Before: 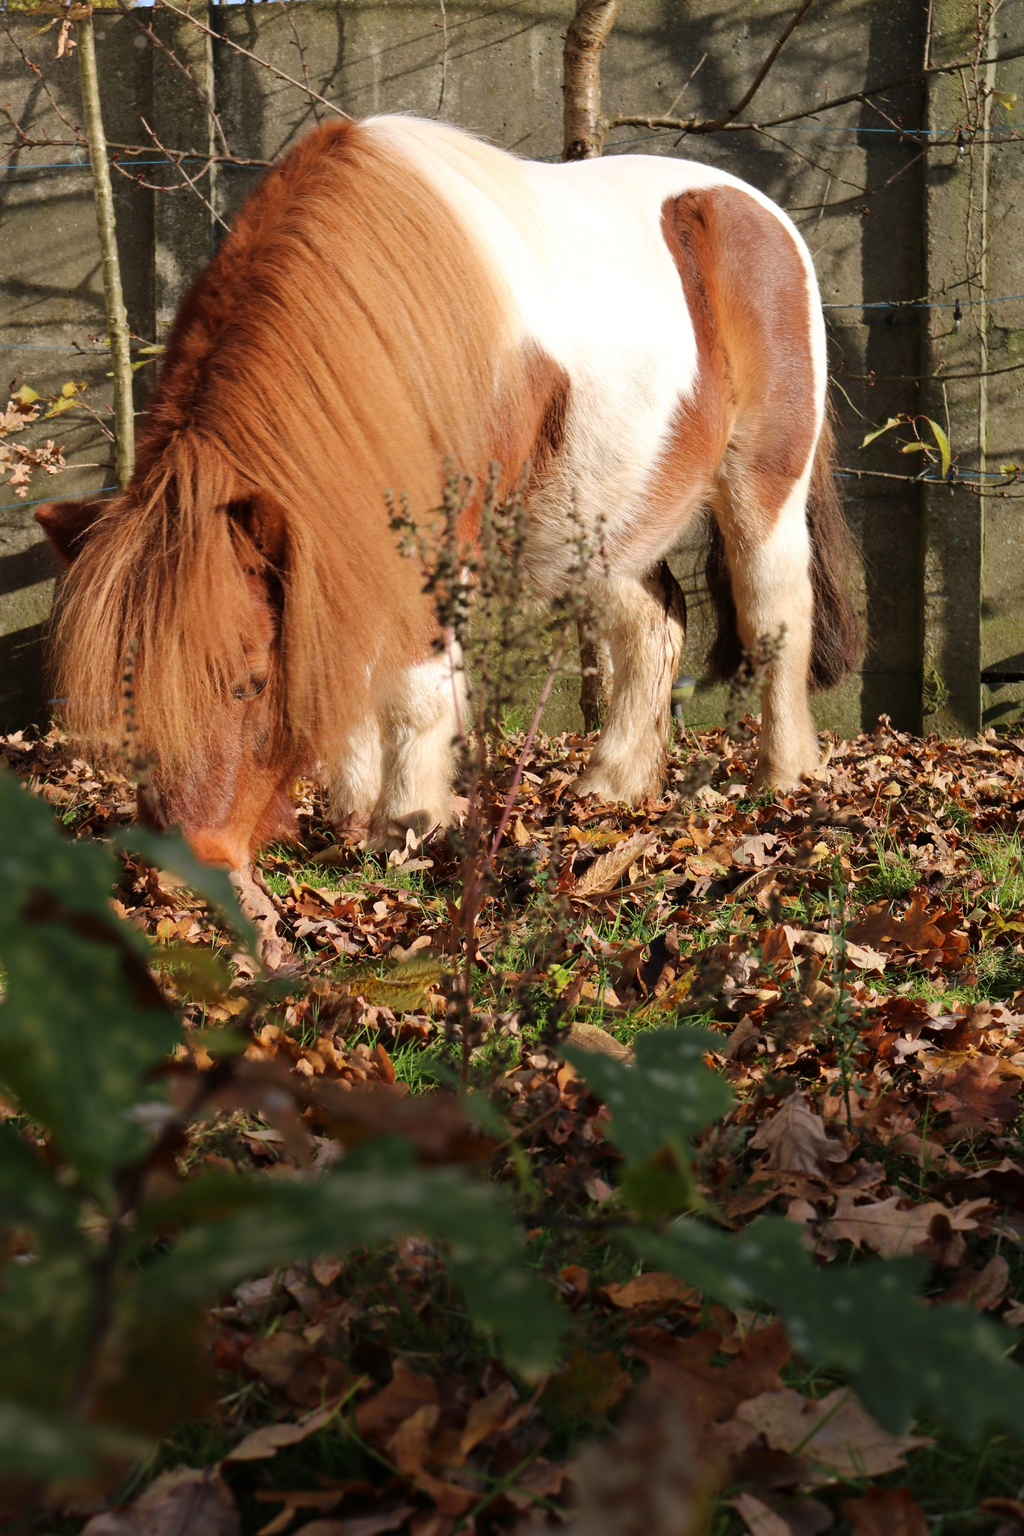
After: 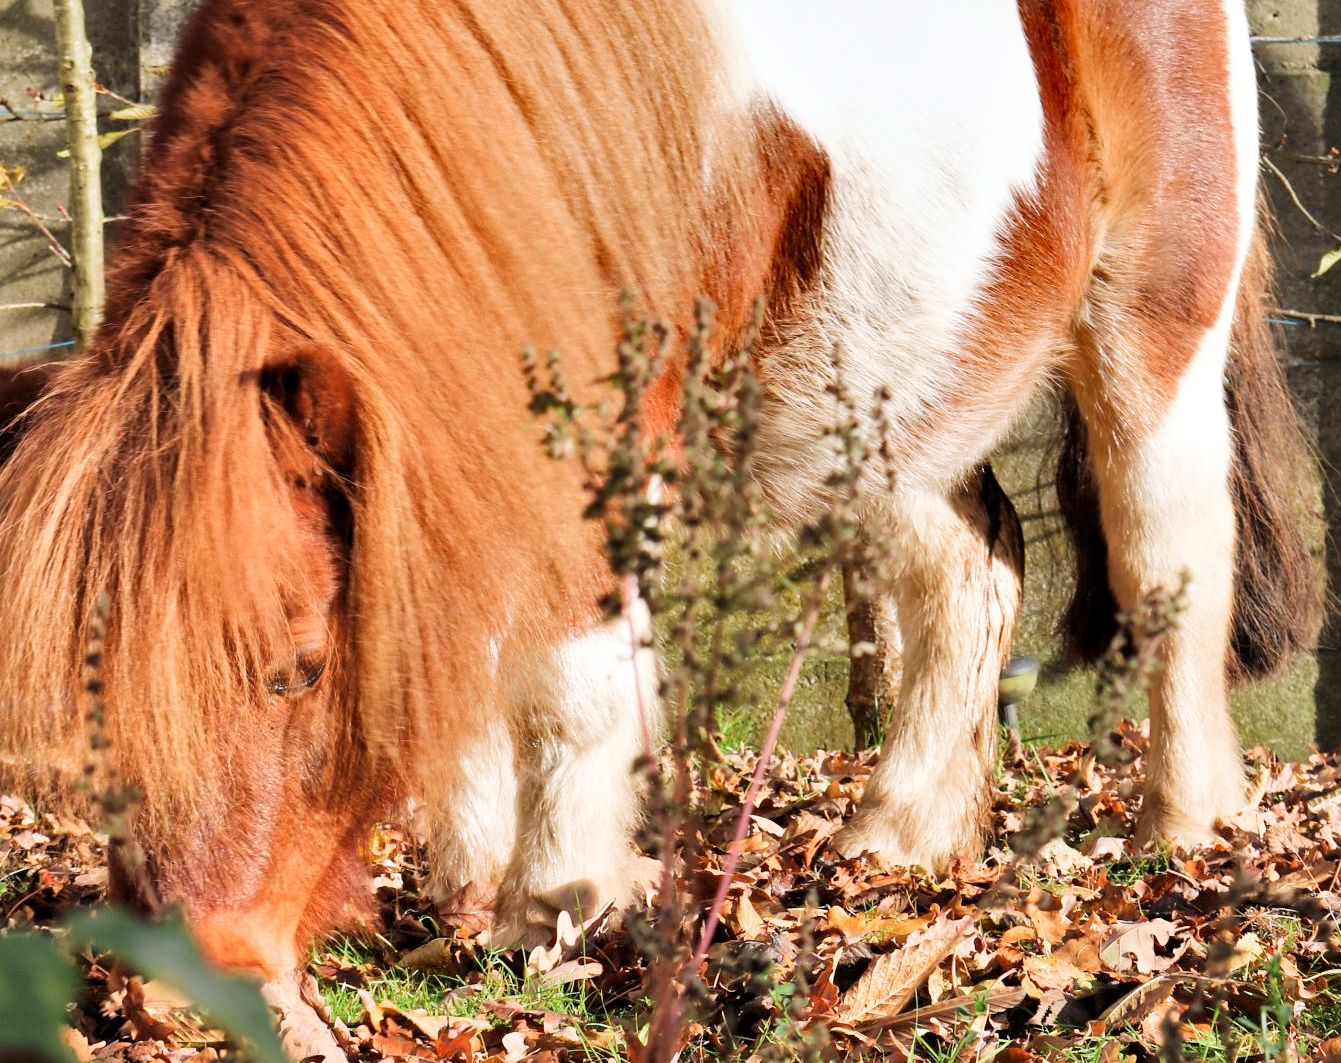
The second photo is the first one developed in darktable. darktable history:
white balance: red 0.98, blue 1.034
filmic rgb: middle gray luminance 18.42%, black relative exposure -9 EV, white relative exposure 3.75 EV, threshold 6 EV, target black luminance 0%, hardness 4.85, latitude 67.35%, contrast 0.955, highlights saturation mix 20%, shadows ↔ highlights balance 21.36%, add noise in highlights 0, preserve chrominance luminance Y, color science v3 (2019), use custom middle-gray values true, iterations of high-quality reconstruction 0, contrast in highlights soft, enable highlight reconstruction true
exposure: black level correction 0, exposure 1.2 EV, compensate exposure bias true, compensate highlight preservation false
local contrast: mode bilateral grid, contrast 20, coarseness 50, detail 120%, midtone range 0.2
crop: left 7.036%, top 18.398%, right 14.379%, bottom 40.043%
shadows and highlights: radius 100.41, shadows 50.55, highlights -64.36, highlights color adjustment 49.82%, soften with gaussian
